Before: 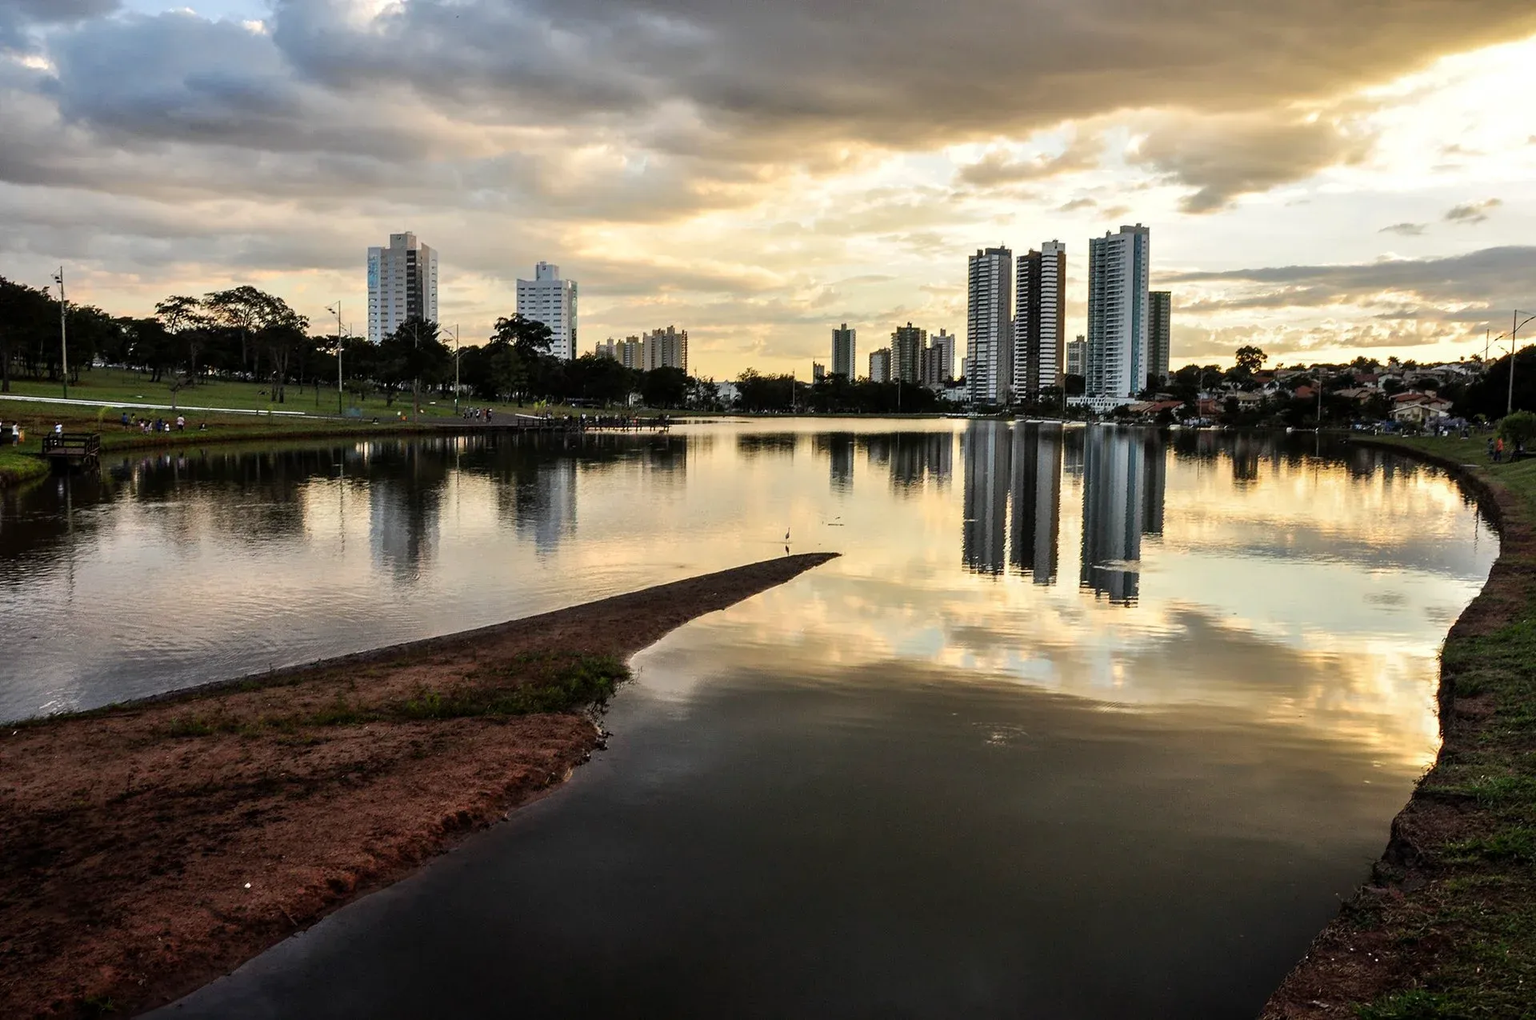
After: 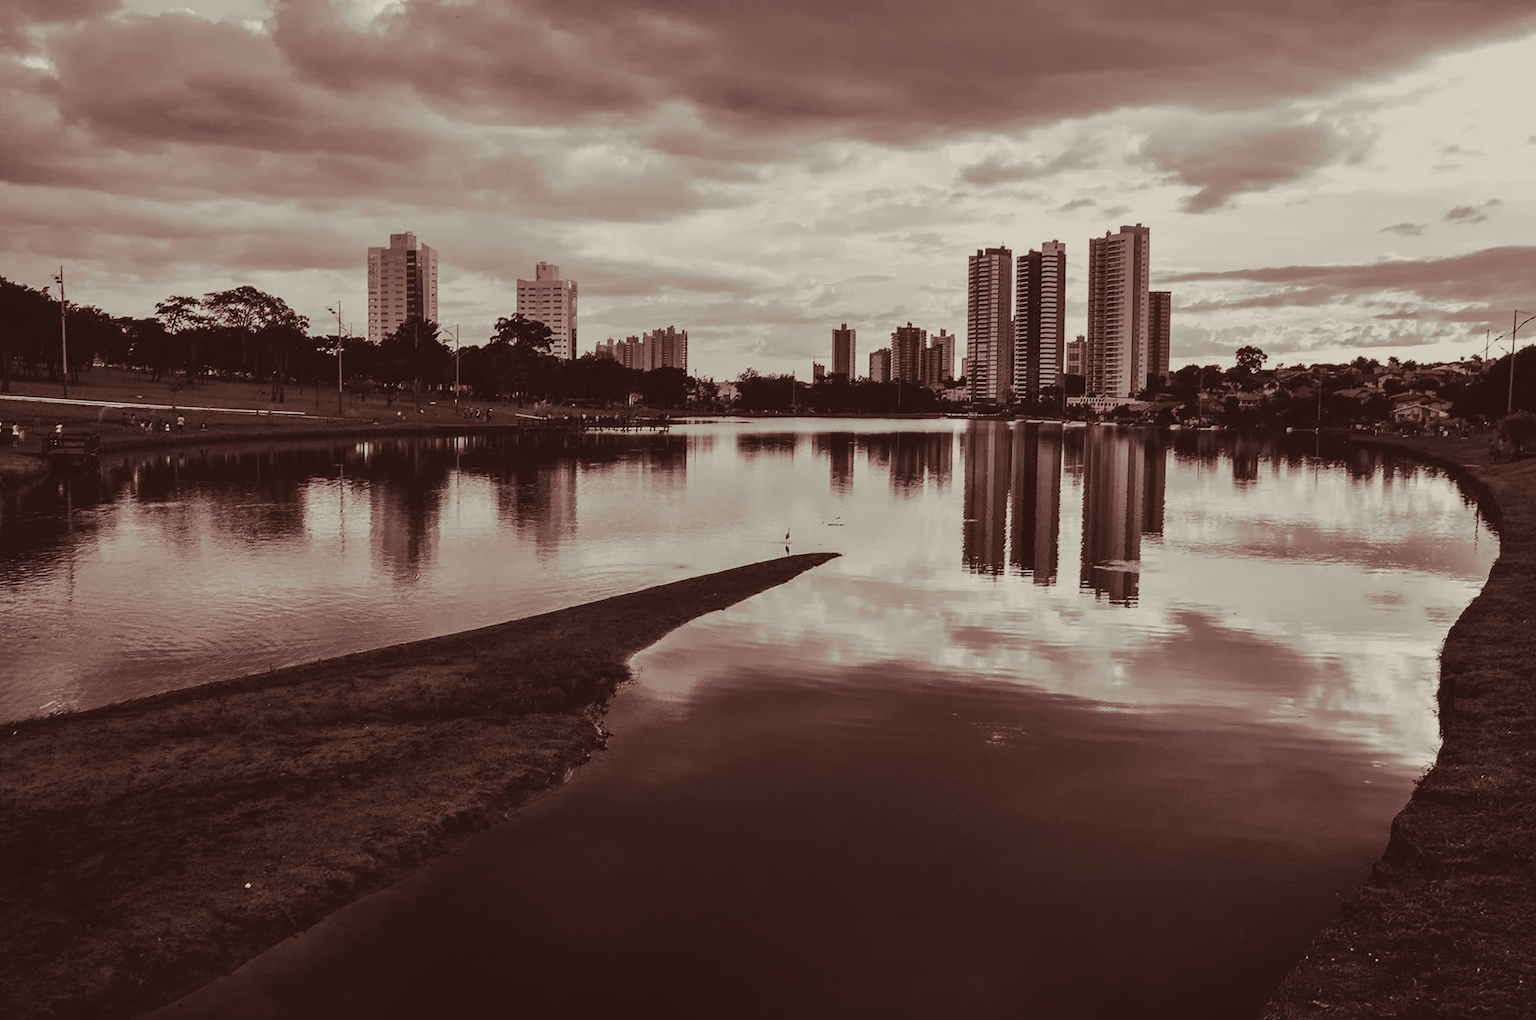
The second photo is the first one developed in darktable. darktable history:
split-toning: on, module defaults
tone equalizer: -8 EV -0.75 EV, -7 EV -0.7 EV, -6 EV -0.6 EV, -5 EV -0.4 EV, -3 EV 0.4 EV, -2 EV 0.6 EV, -1 EV 0.7 EV, +0 EV 0.75 EV, edges refinement/feathering 500, mask exposure compensation -1.57 EV, preserve details no
colorize: hue 41.44°, saturation 22%, source mix 60%, lightness 10.61%
